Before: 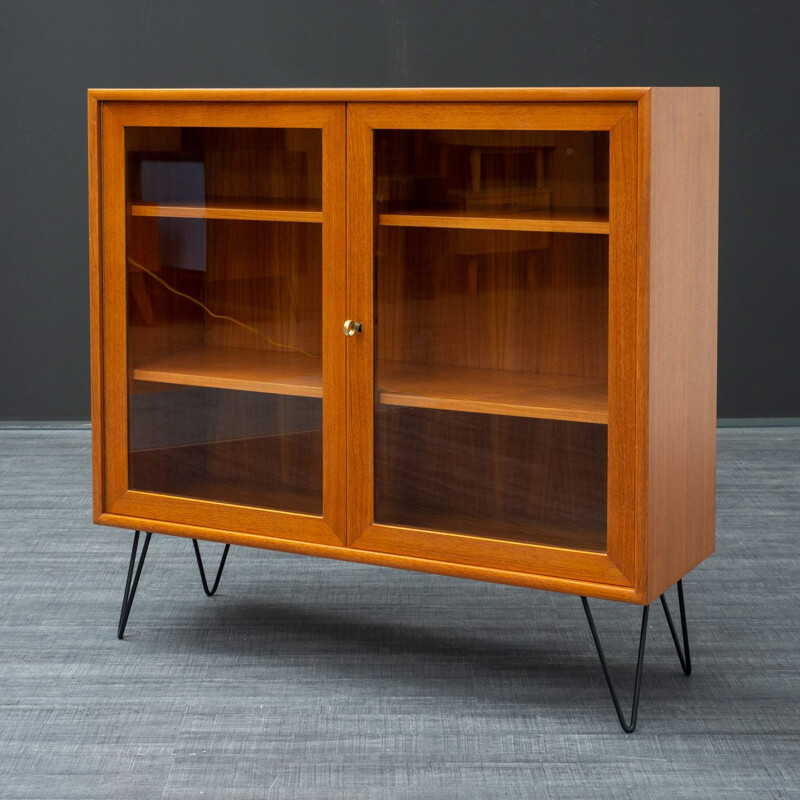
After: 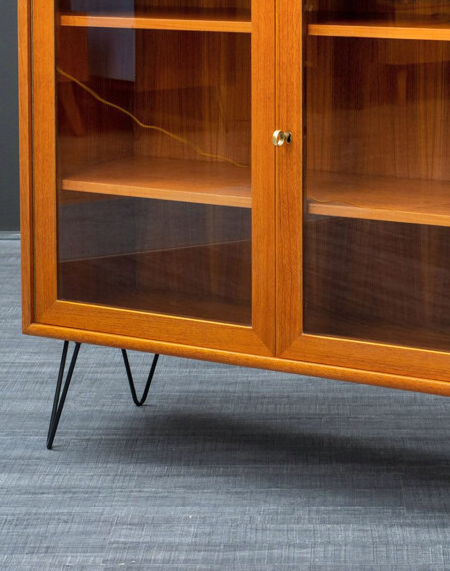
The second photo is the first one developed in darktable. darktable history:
shadows and highlights: low approximation 0.01, soften with gaussian
crop: left 8.966%, top 23.852%, right 34.699%, bottom 4.703%
white balance: red 0.983, blue 1.036
